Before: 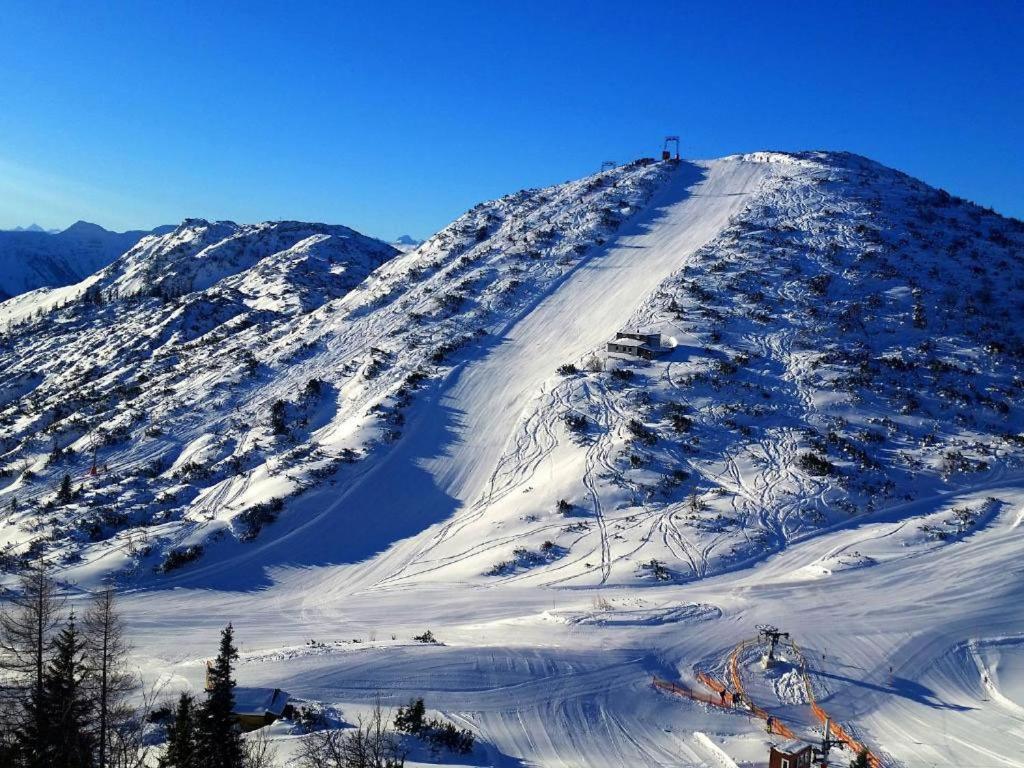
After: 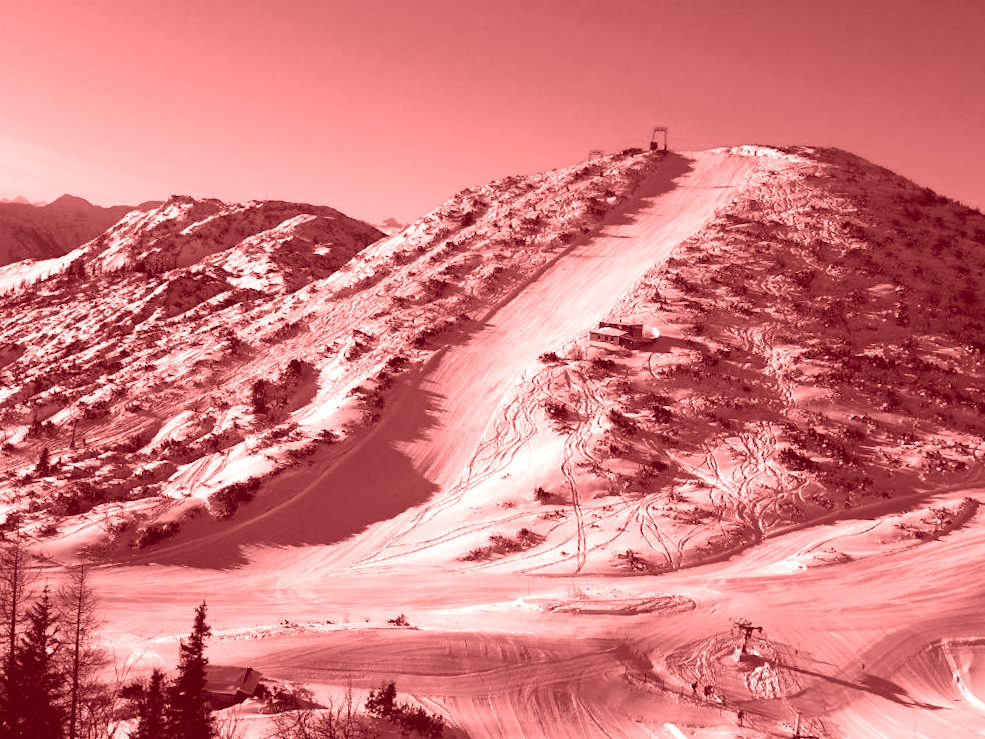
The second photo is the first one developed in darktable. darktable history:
crop and rotate: angle -1.69°
colorize: saturation 60%, source mix 100%
